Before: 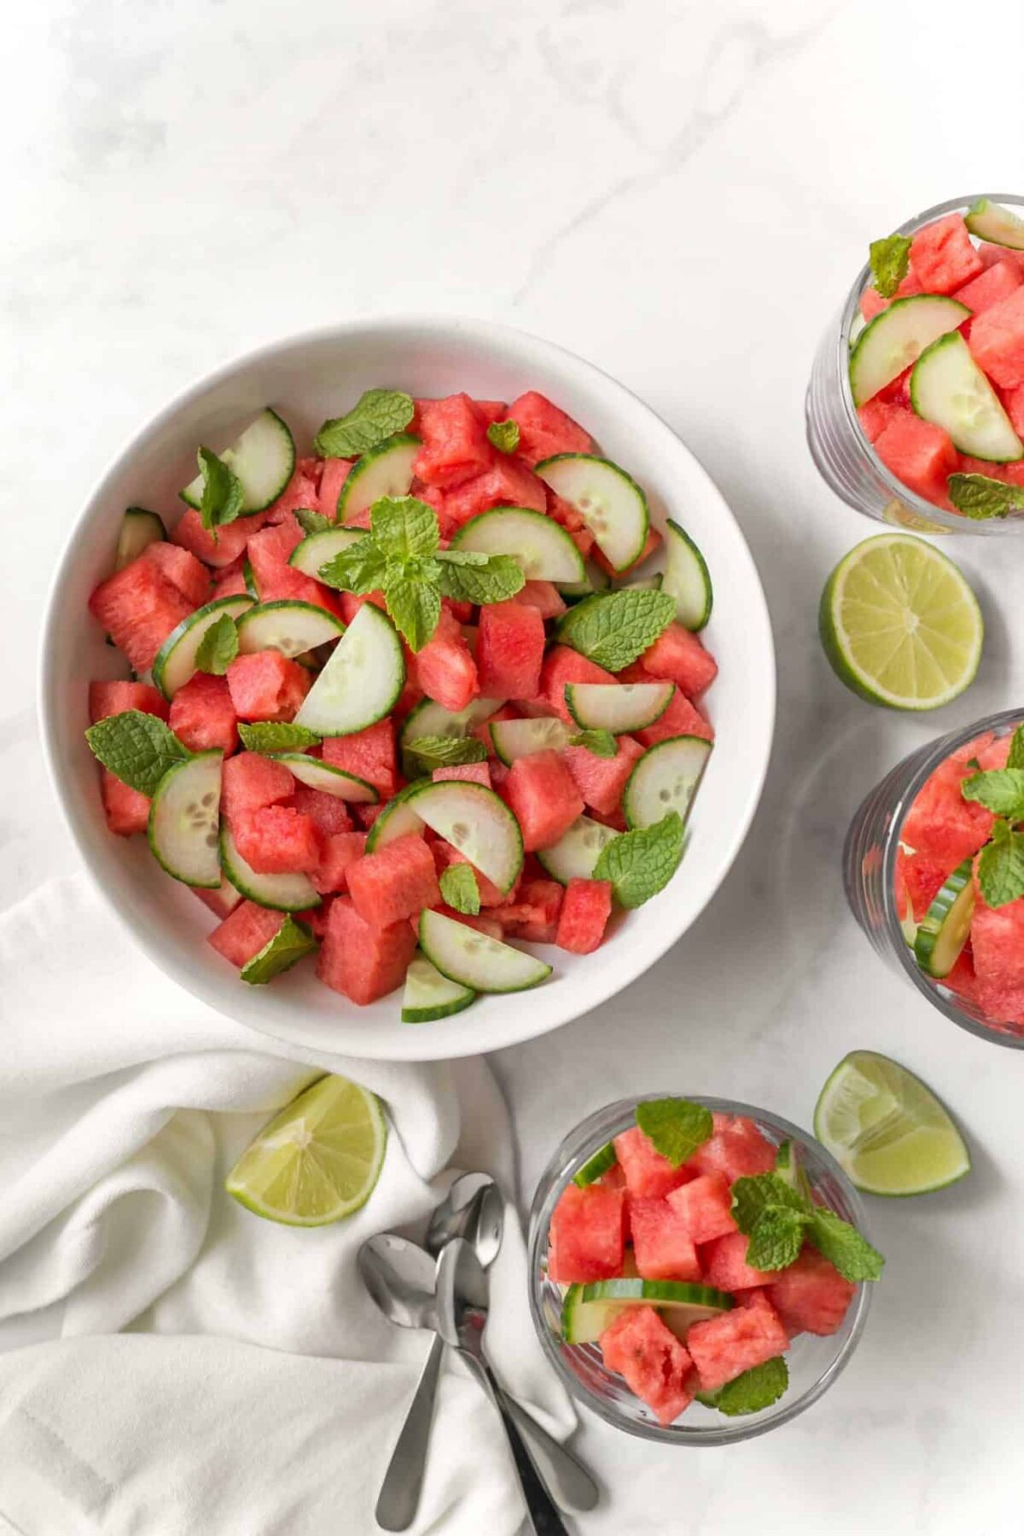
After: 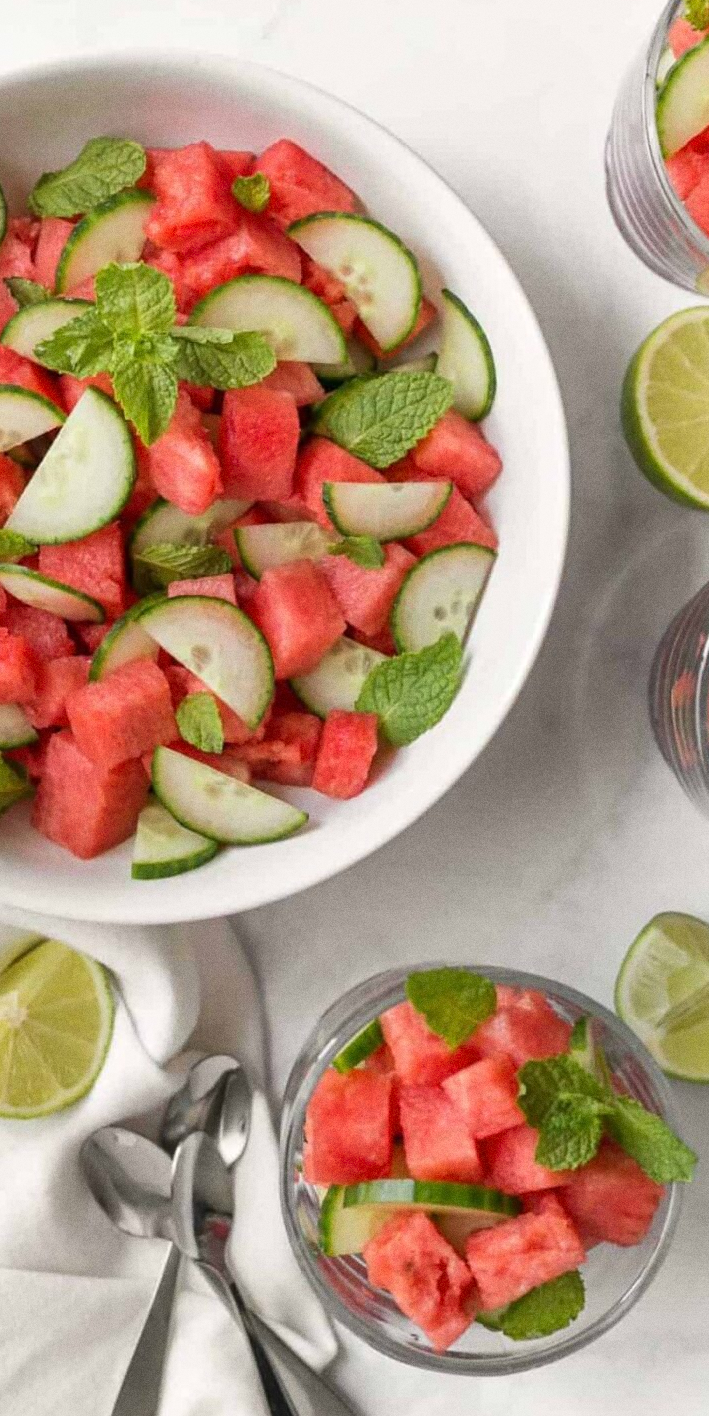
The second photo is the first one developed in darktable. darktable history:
crop and rotate: left 28.256%, top 17.734%, right 12.656%, bottom 3.573%
grain: coarseness 0.09 ISO
